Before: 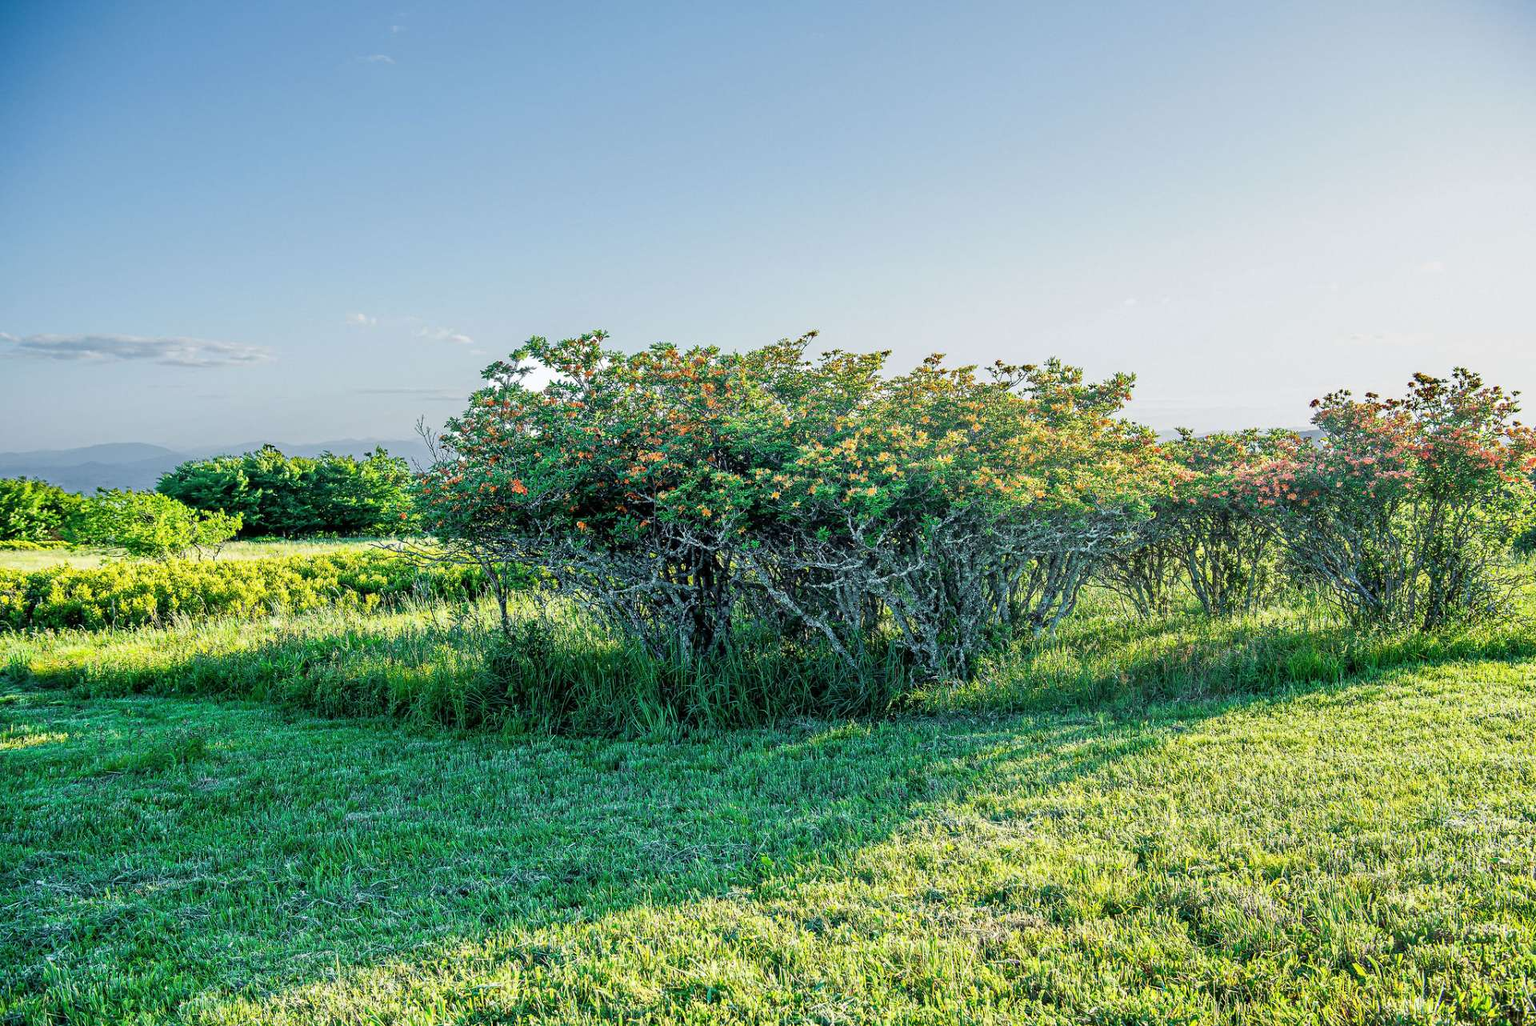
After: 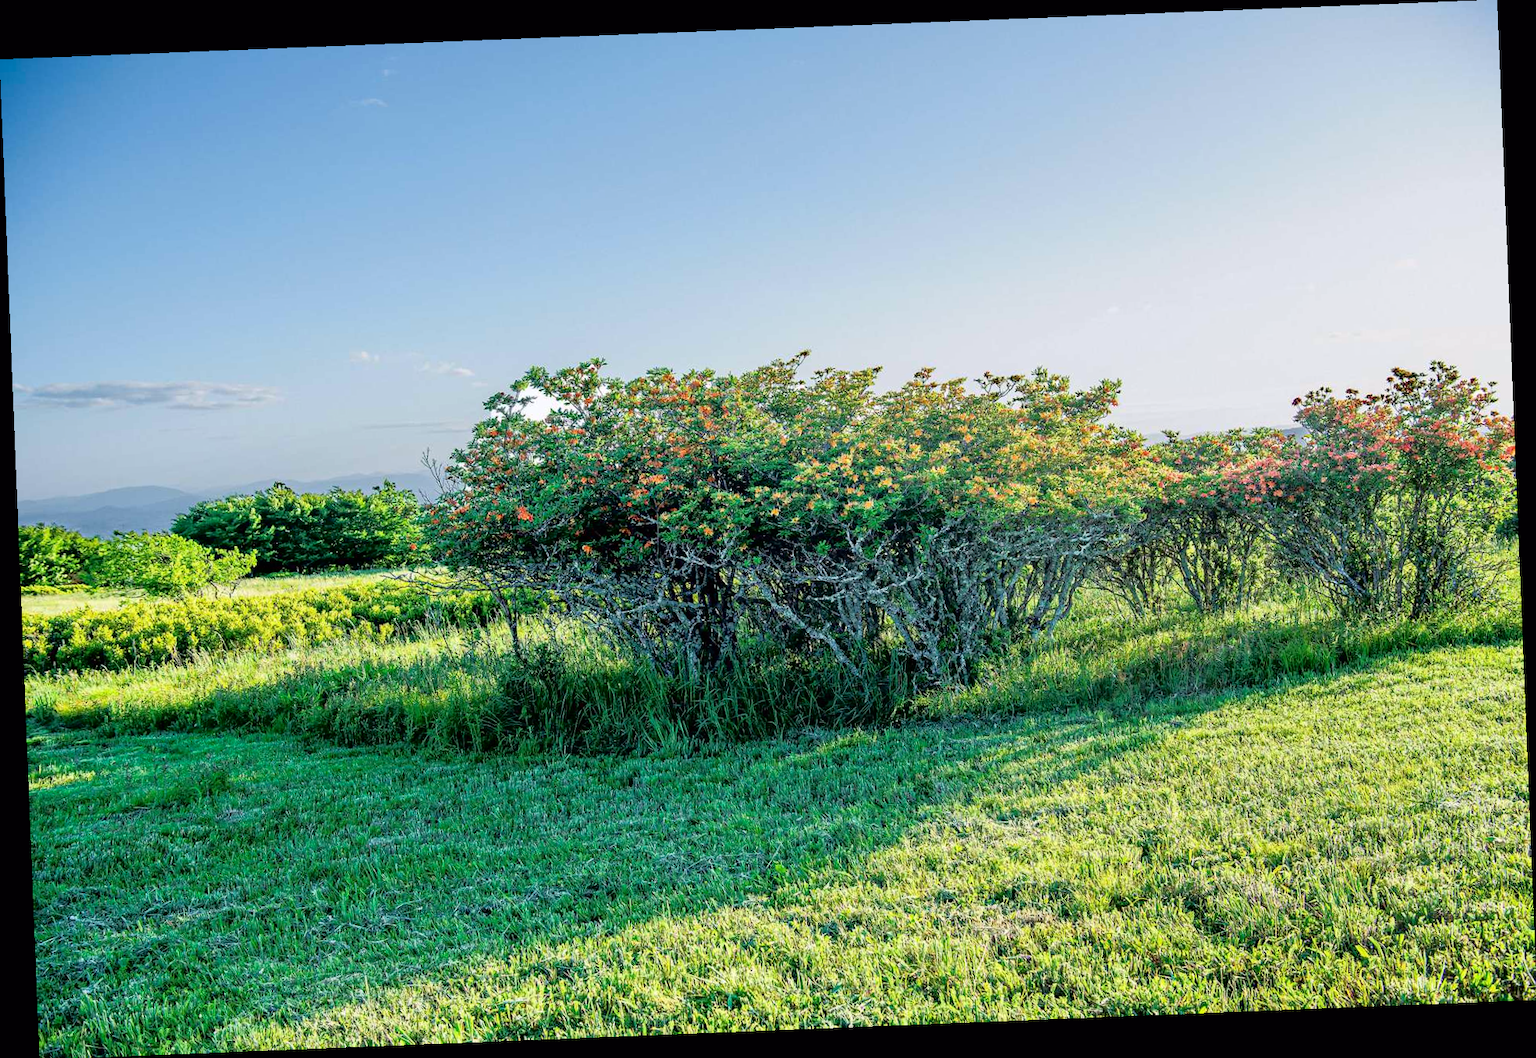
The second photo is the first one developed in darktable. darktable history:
tone curve: curves: ch0 [(0, 0) (0.126, 0.061) (0.362, 0.382) (0.498, 0.498) (0.706, 0.712) (1, 1)]; ch1 [(0, 0) (0.5, 0.505) (0.55, 0.578) (1, 1)]; ch2 [(0, 0) (0.44, 0.424) (0.489, 0.483) (0.537, 0.538) (1, 1)], color space Lab, independent channels, preserve colors none
rotate and perspective: rotation -2.29°, automatic cropping off
